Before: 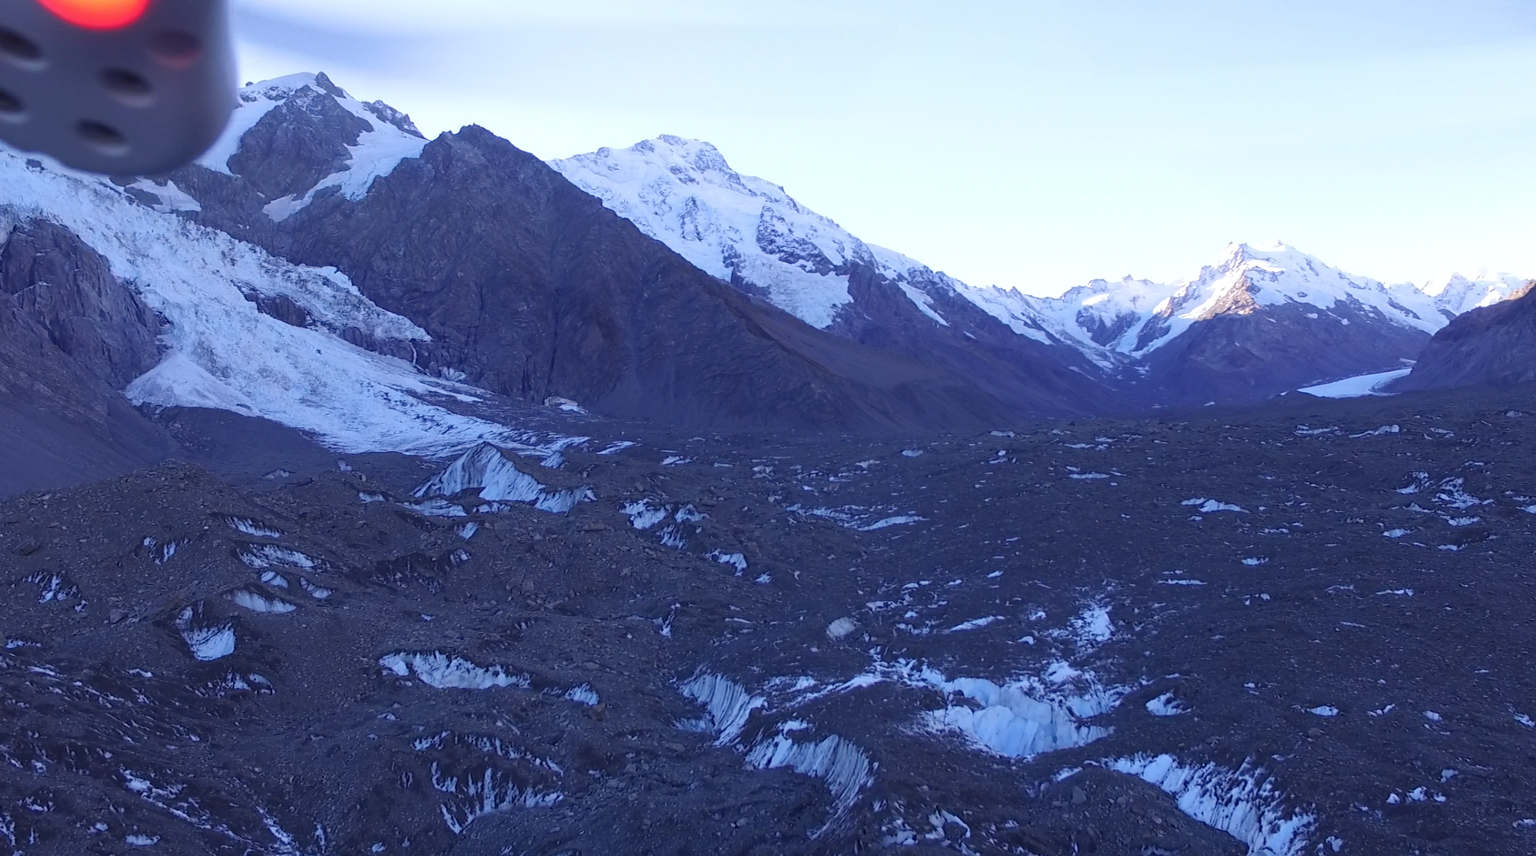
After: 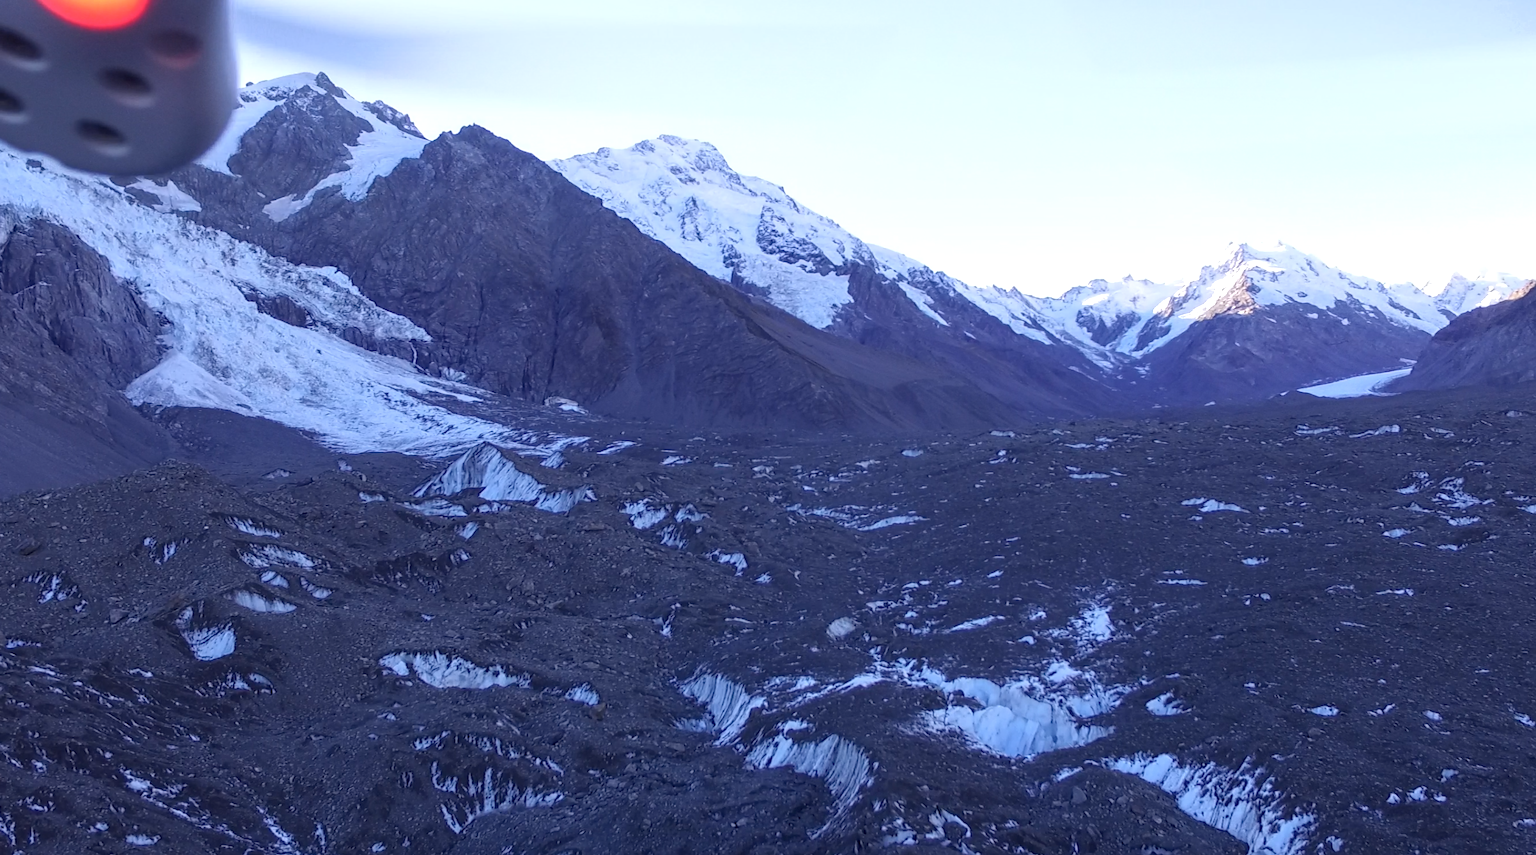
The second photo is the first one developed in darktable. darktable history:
shadows and highlights: shadows -12.5, white point adjustment 4, highlights 28.33
local contrast: on, module defaults
